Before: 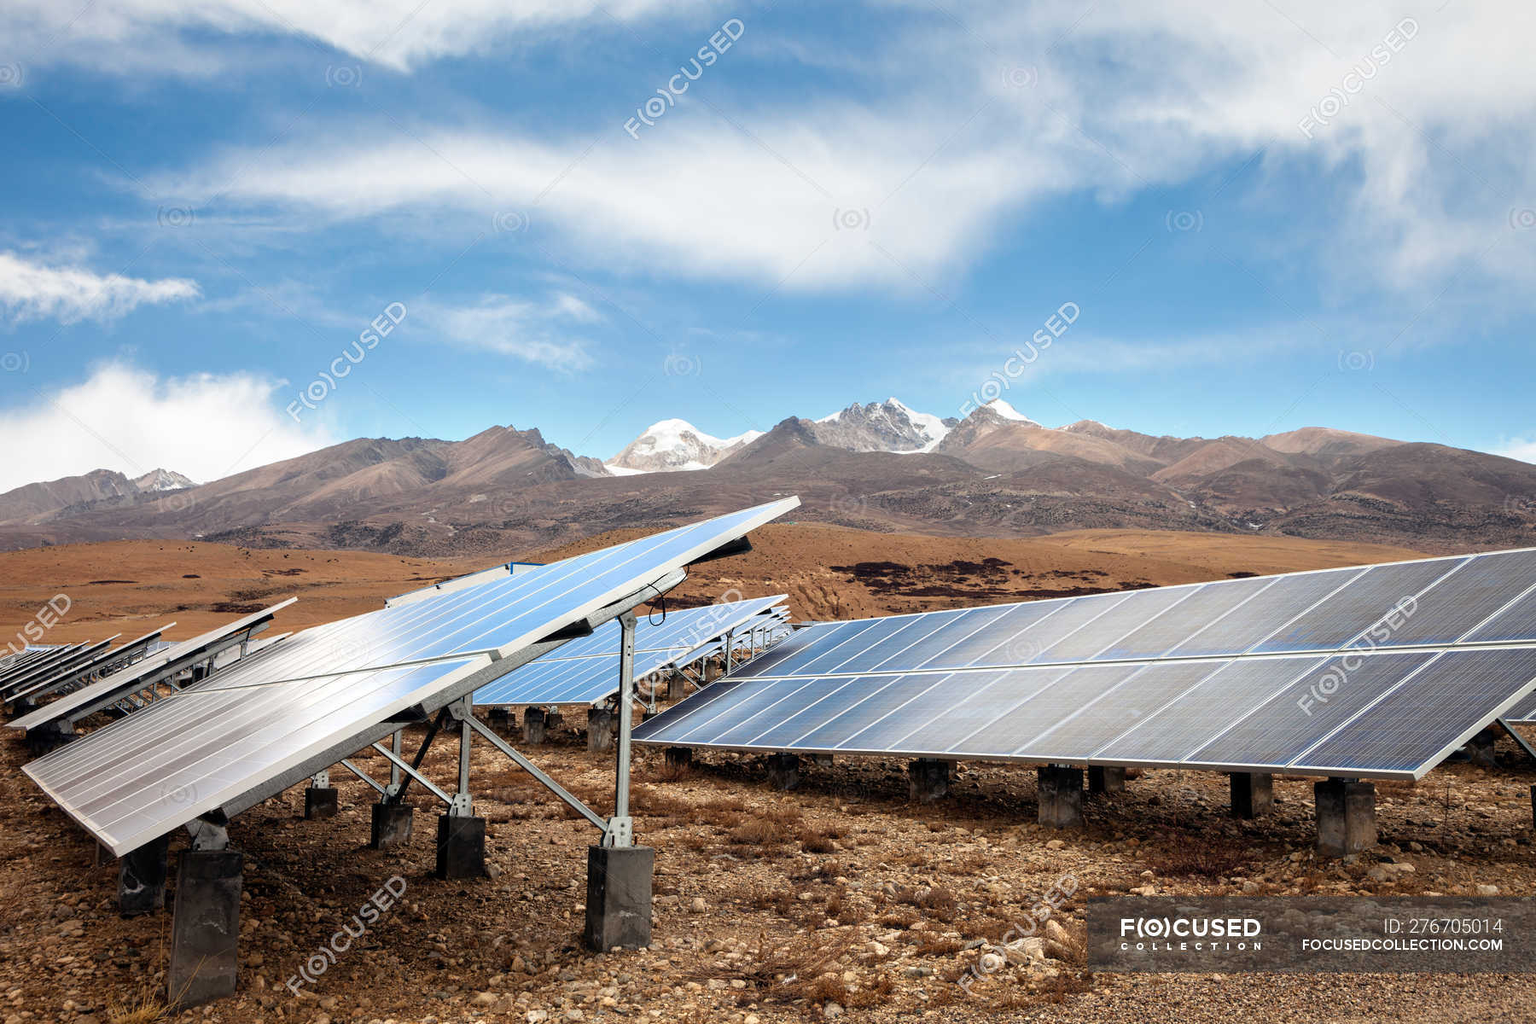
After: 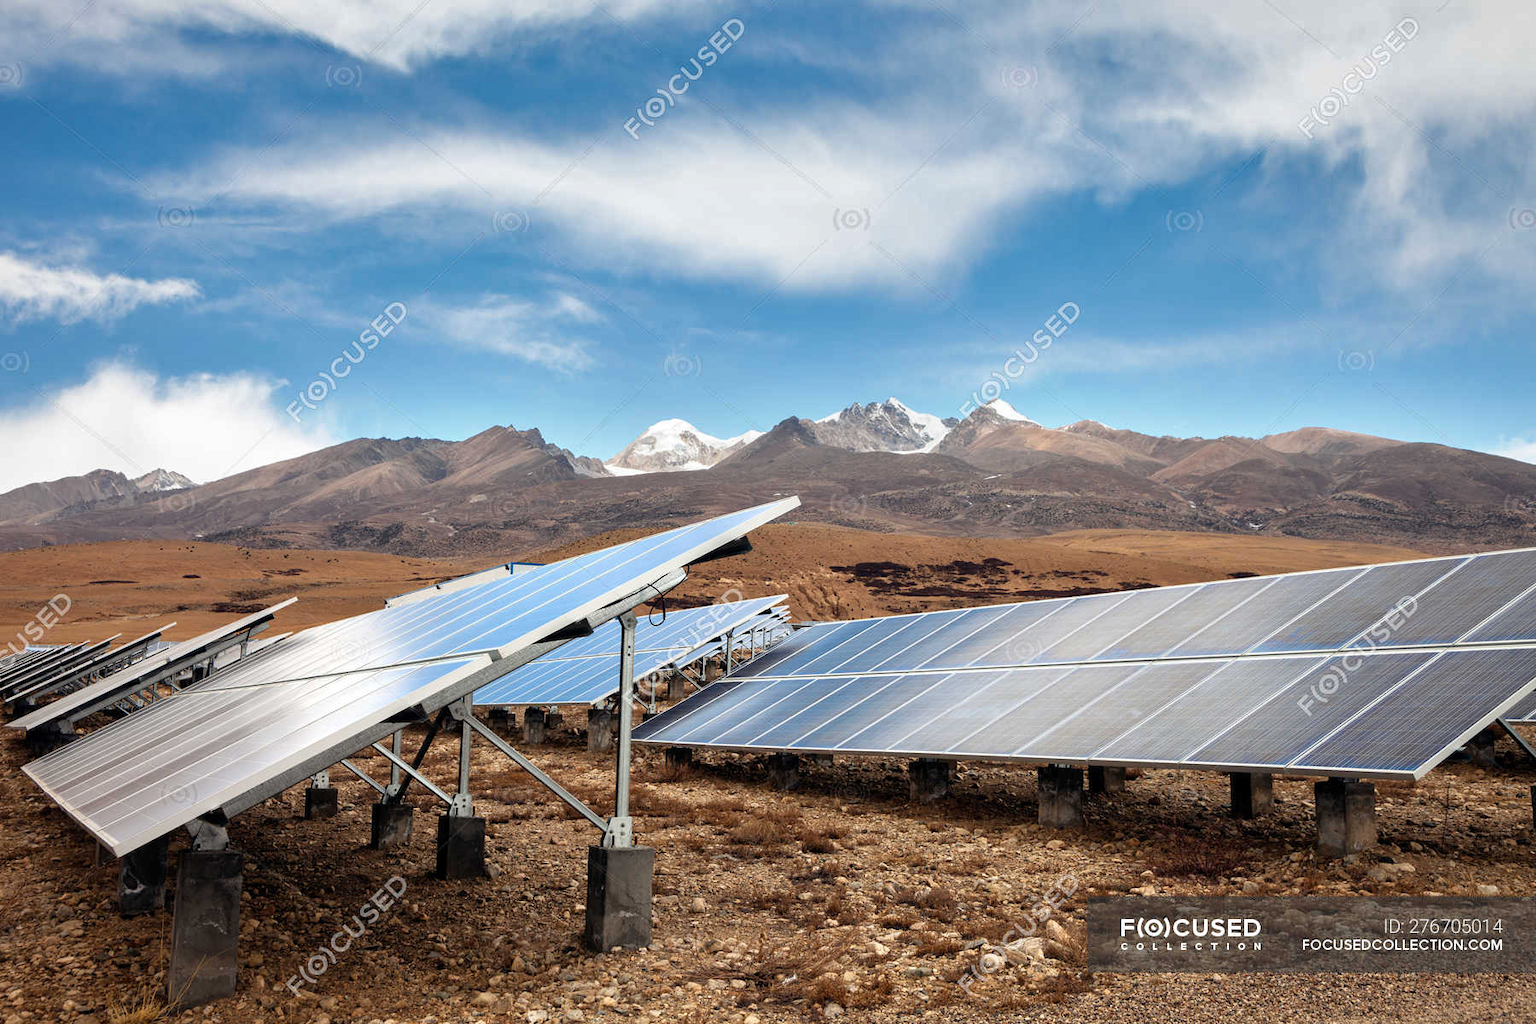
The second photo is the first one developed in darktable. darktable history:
shadows and highlights: shadows 5.08, highlights color adjustment 89.07%, soften with gaussian
